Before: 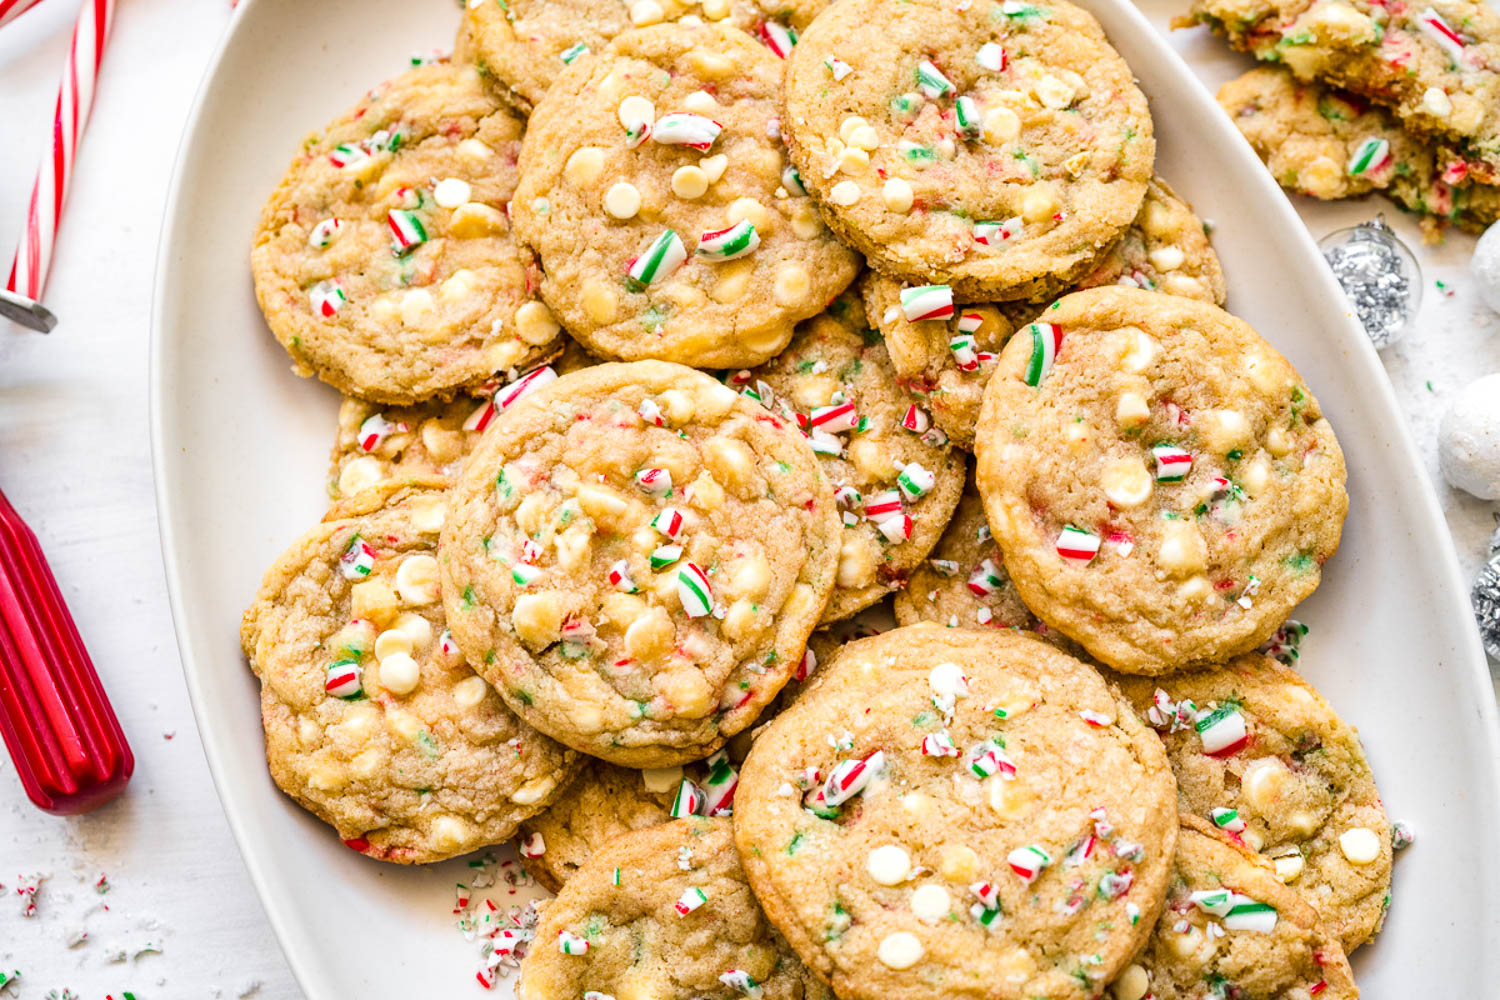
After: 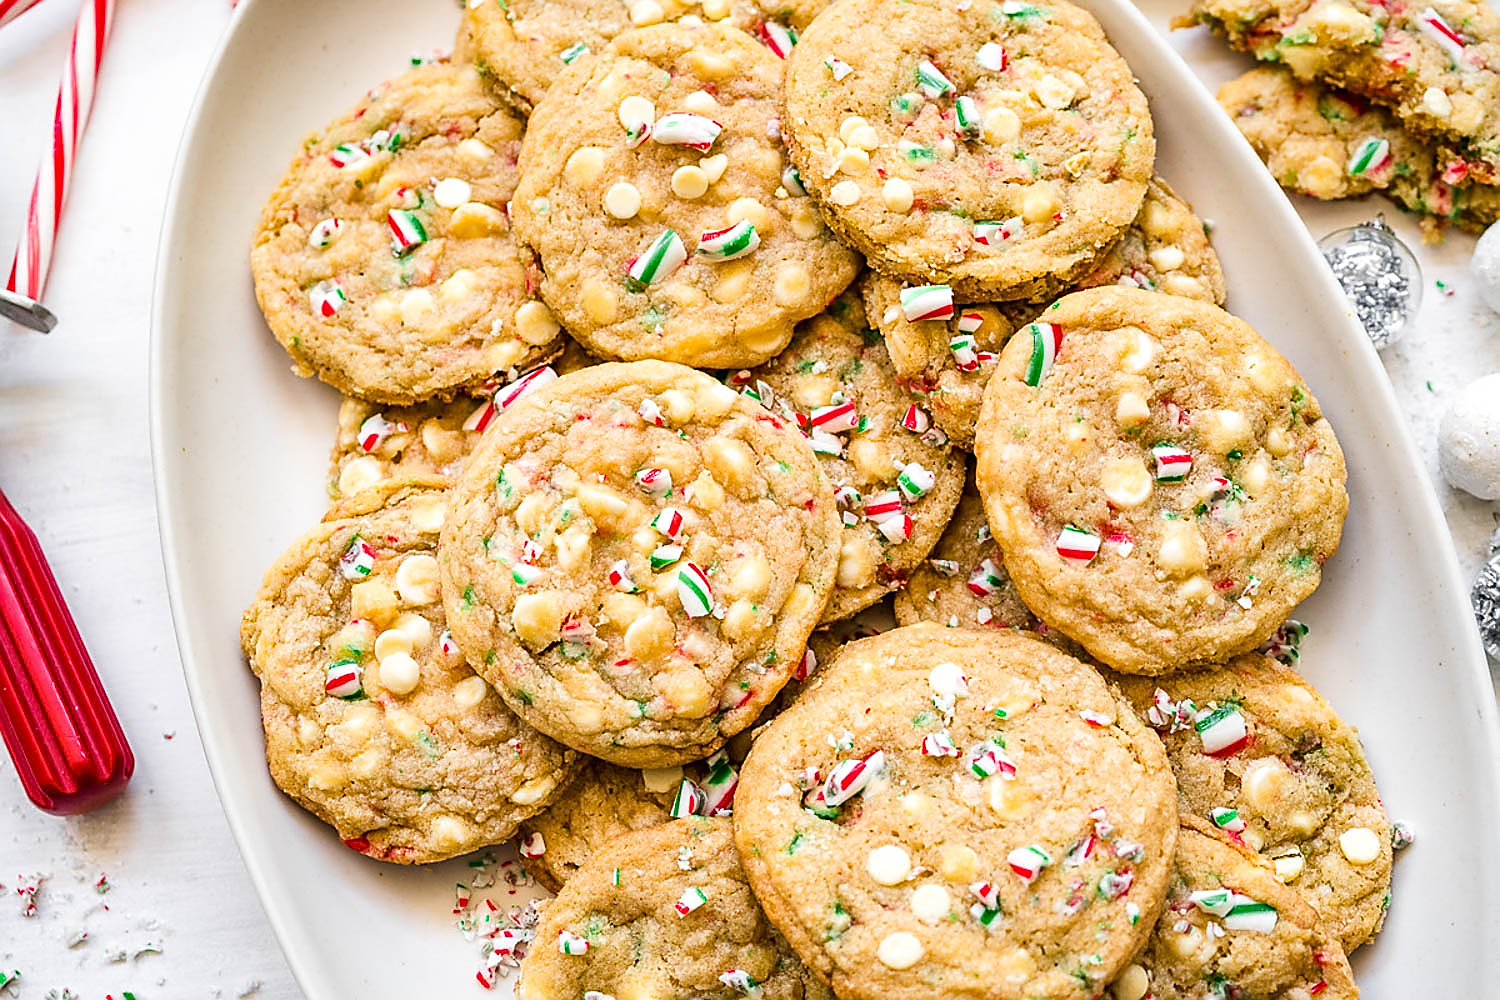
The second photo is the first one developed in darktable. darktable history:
sharpen: radius 1.37, amount 1.243, threshold 0.784
